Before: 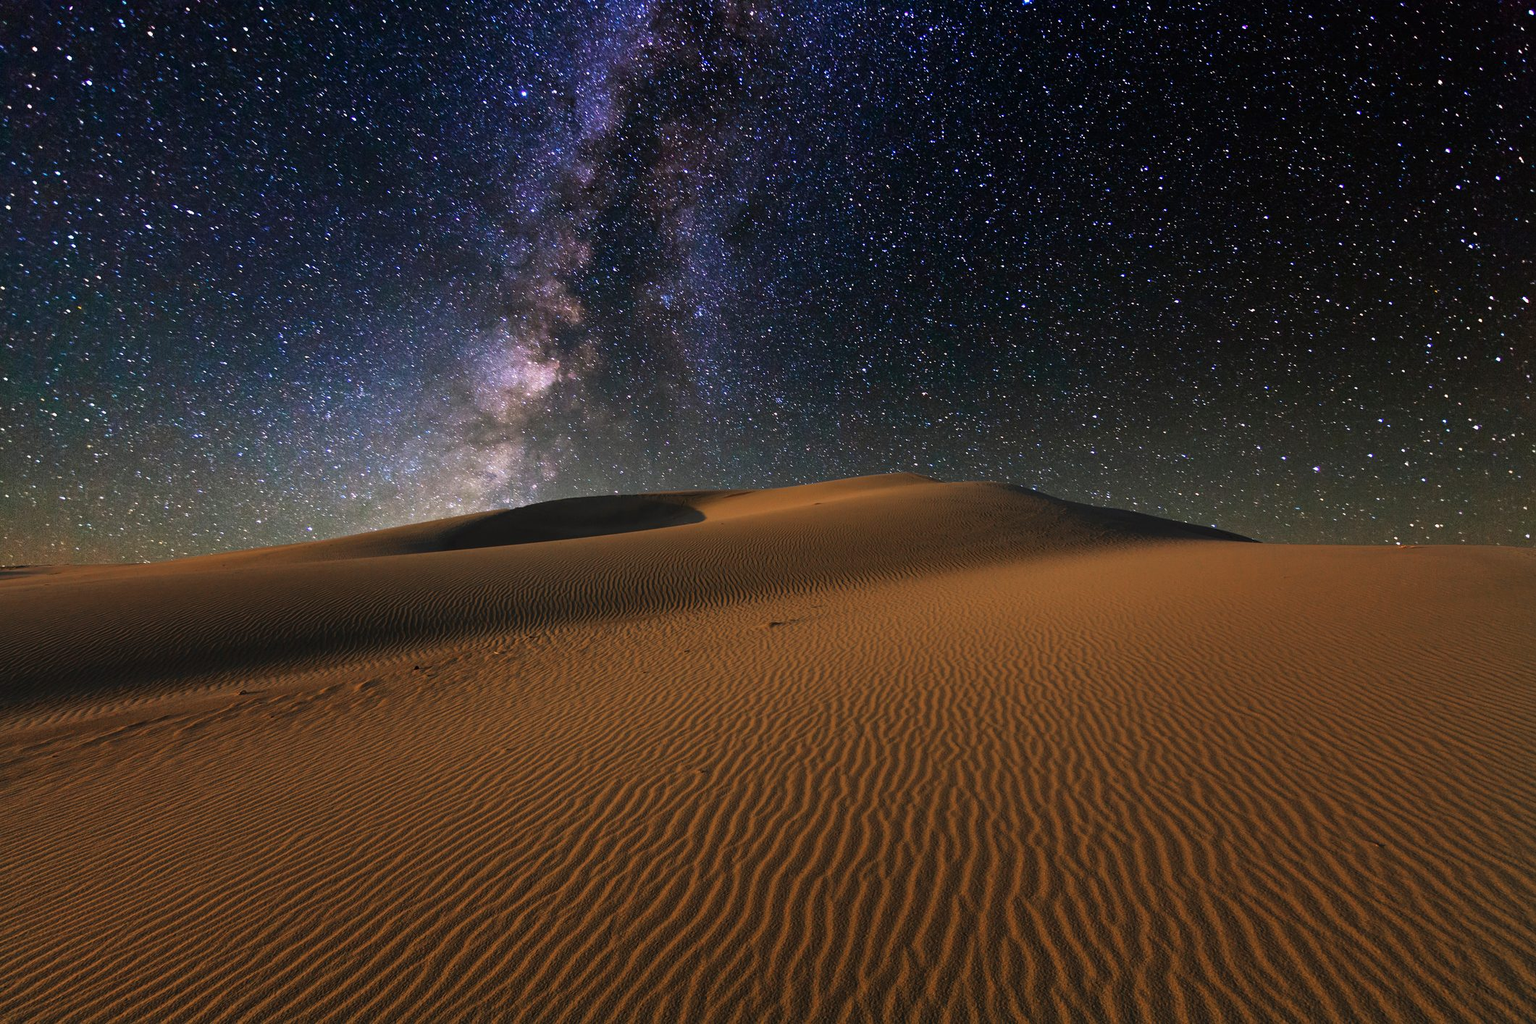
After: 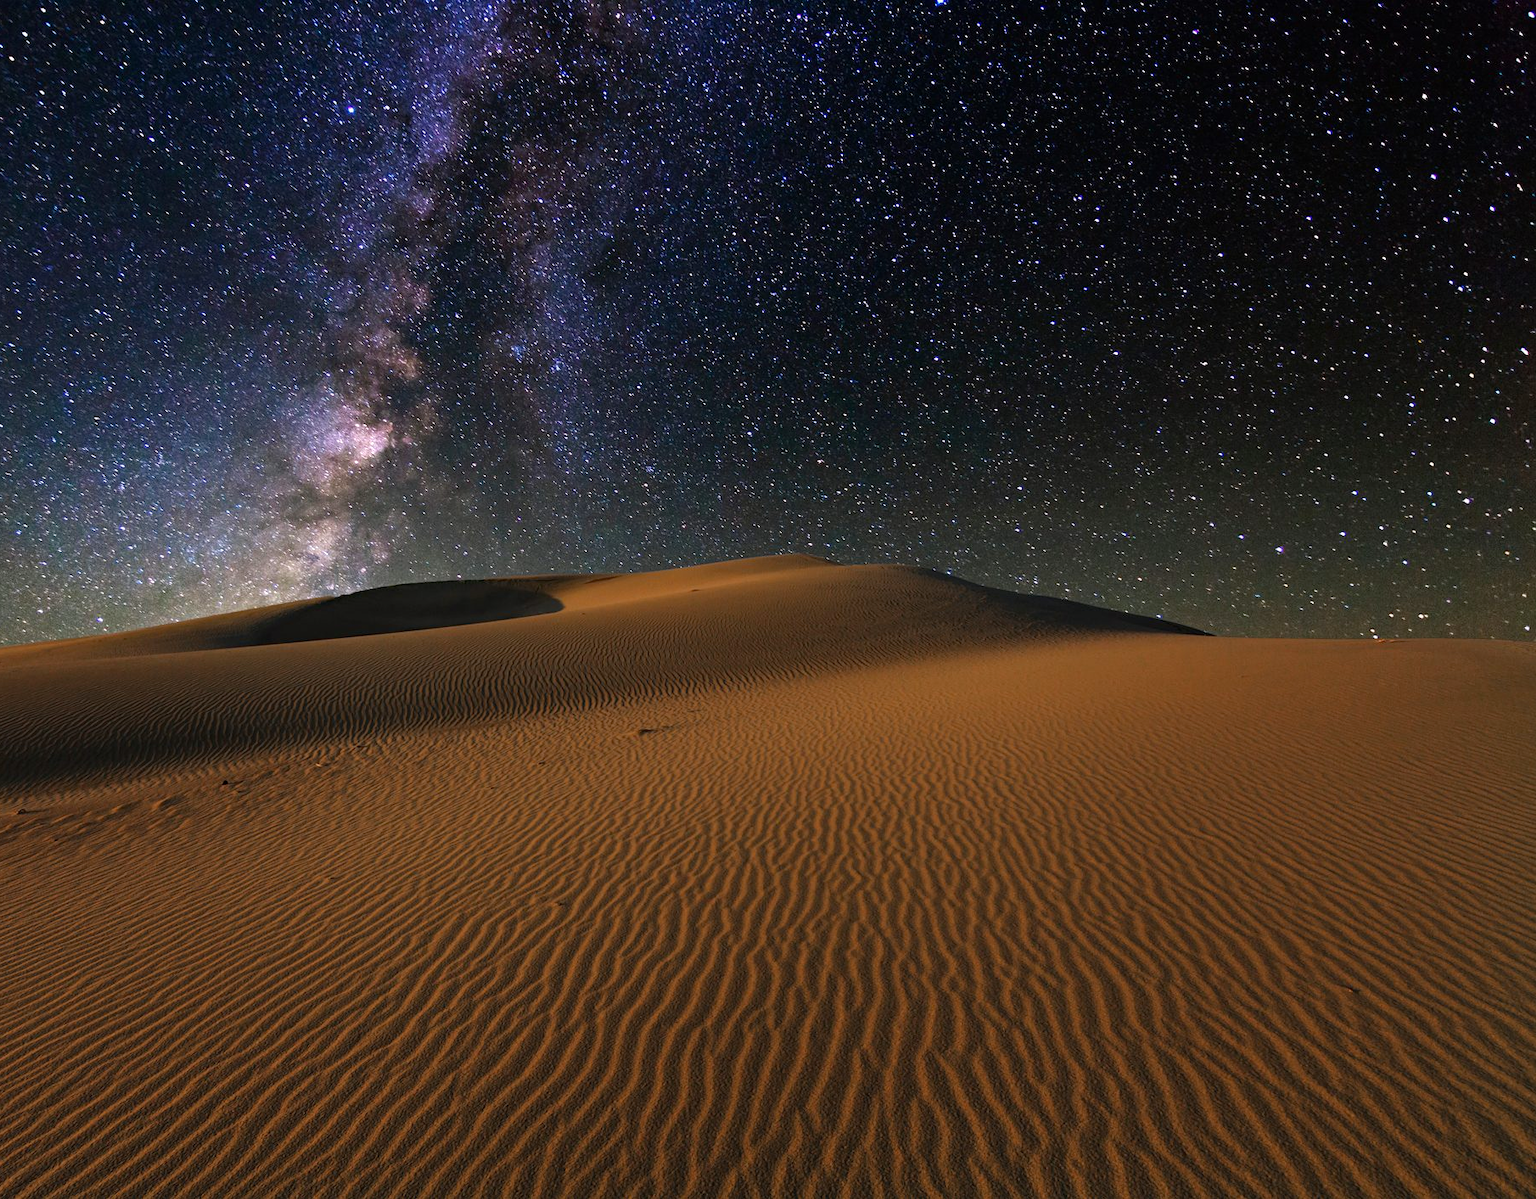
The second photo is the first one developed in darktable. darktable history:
haze removal: strength 0.25, distance 0.256, compatibility mode true, adaptive false
crop and rotate: left 14.629%
